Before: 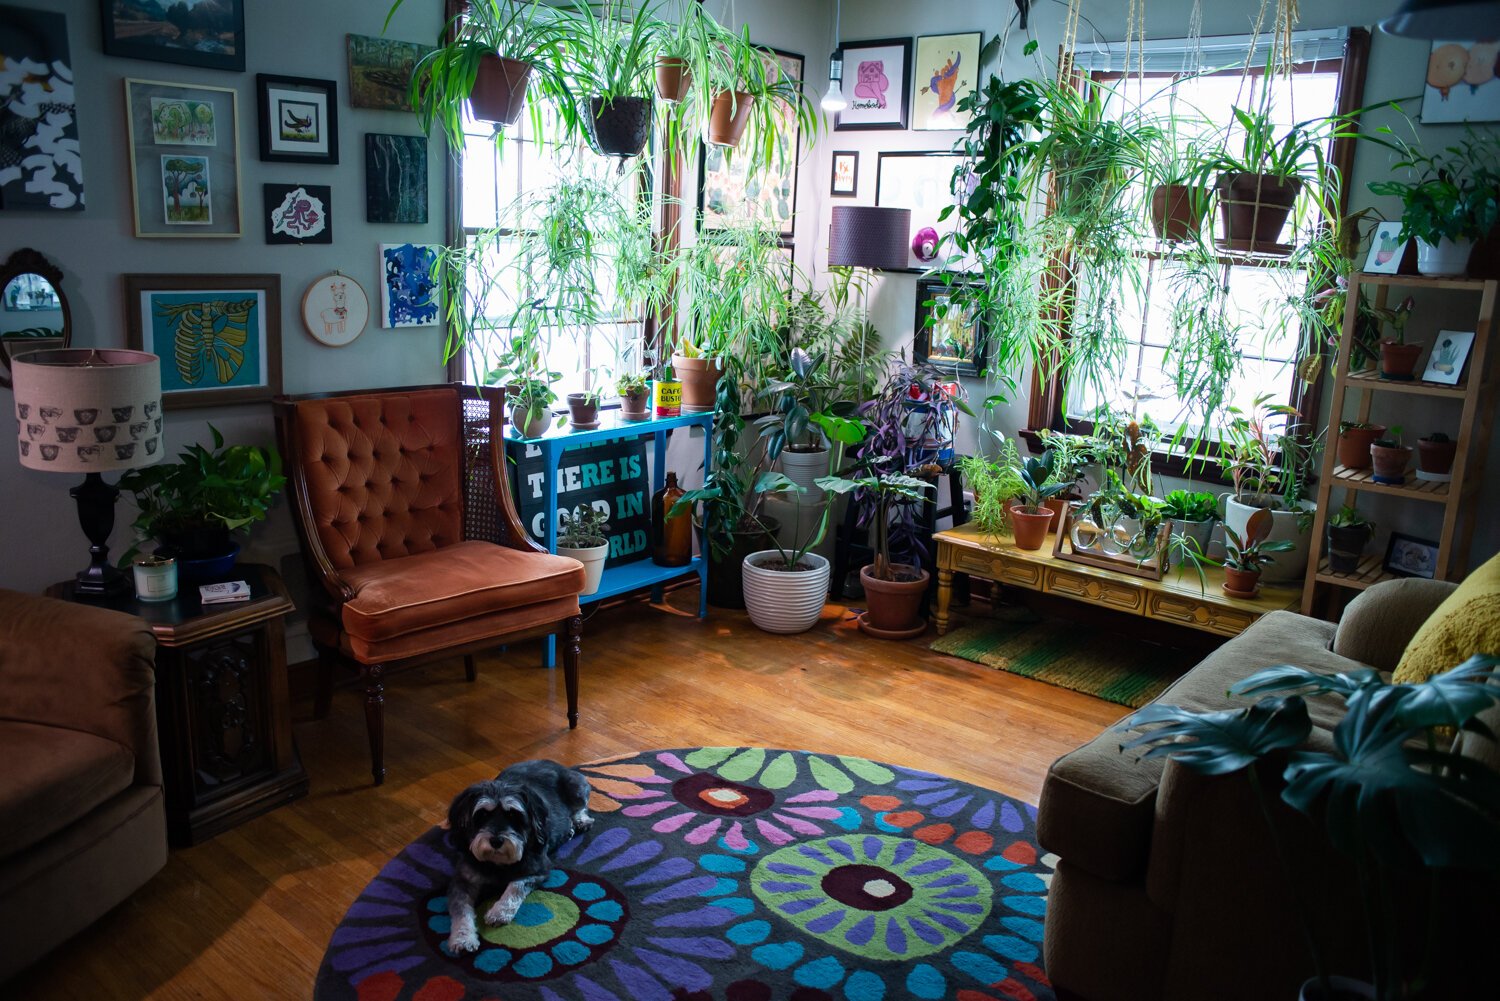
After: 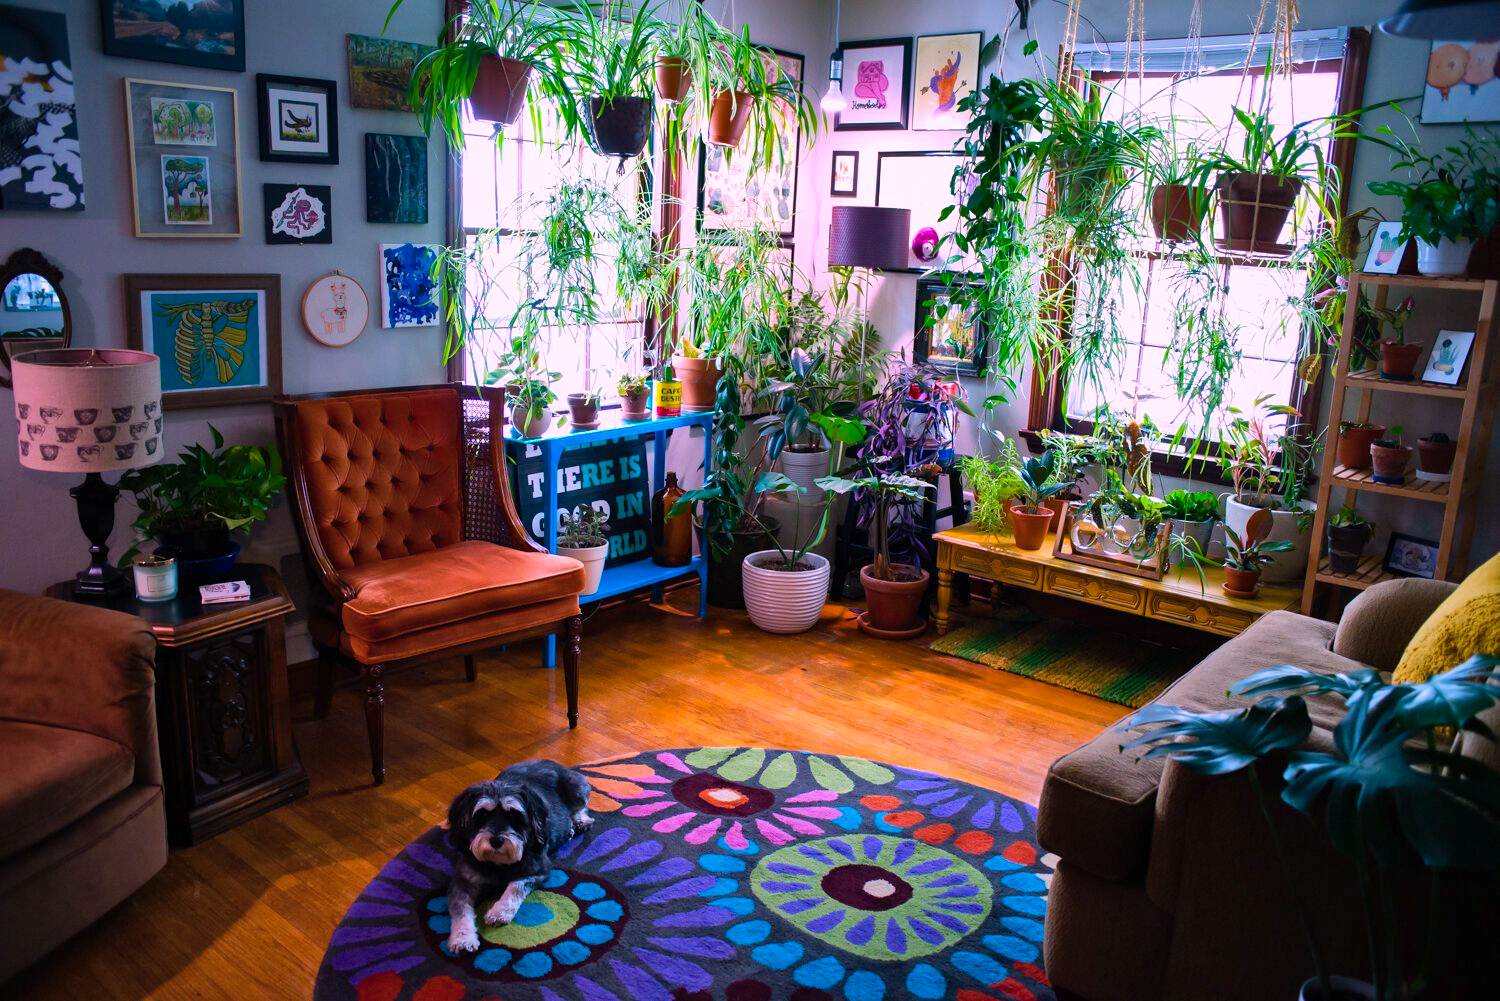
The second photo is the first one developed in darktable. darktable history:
shadows and highlights: radius 108.52, shadows 40.68, highlights -72.88, low approximation 0.01, soften with gaussian
white balance: red 1.188, blue 1.11
color balance rgb: linear chroma grading › global chroma 15%, perceptual saturation grading › global saturation 30%
color zones: curves: ch1 [(0, 0.469) (0.01, 0.469) (0.12, 0.446) (0.248, 0.469) (0.5, 0.5) (0.748, 0.5) (0.99, 0.469) (1, 0.469)]
